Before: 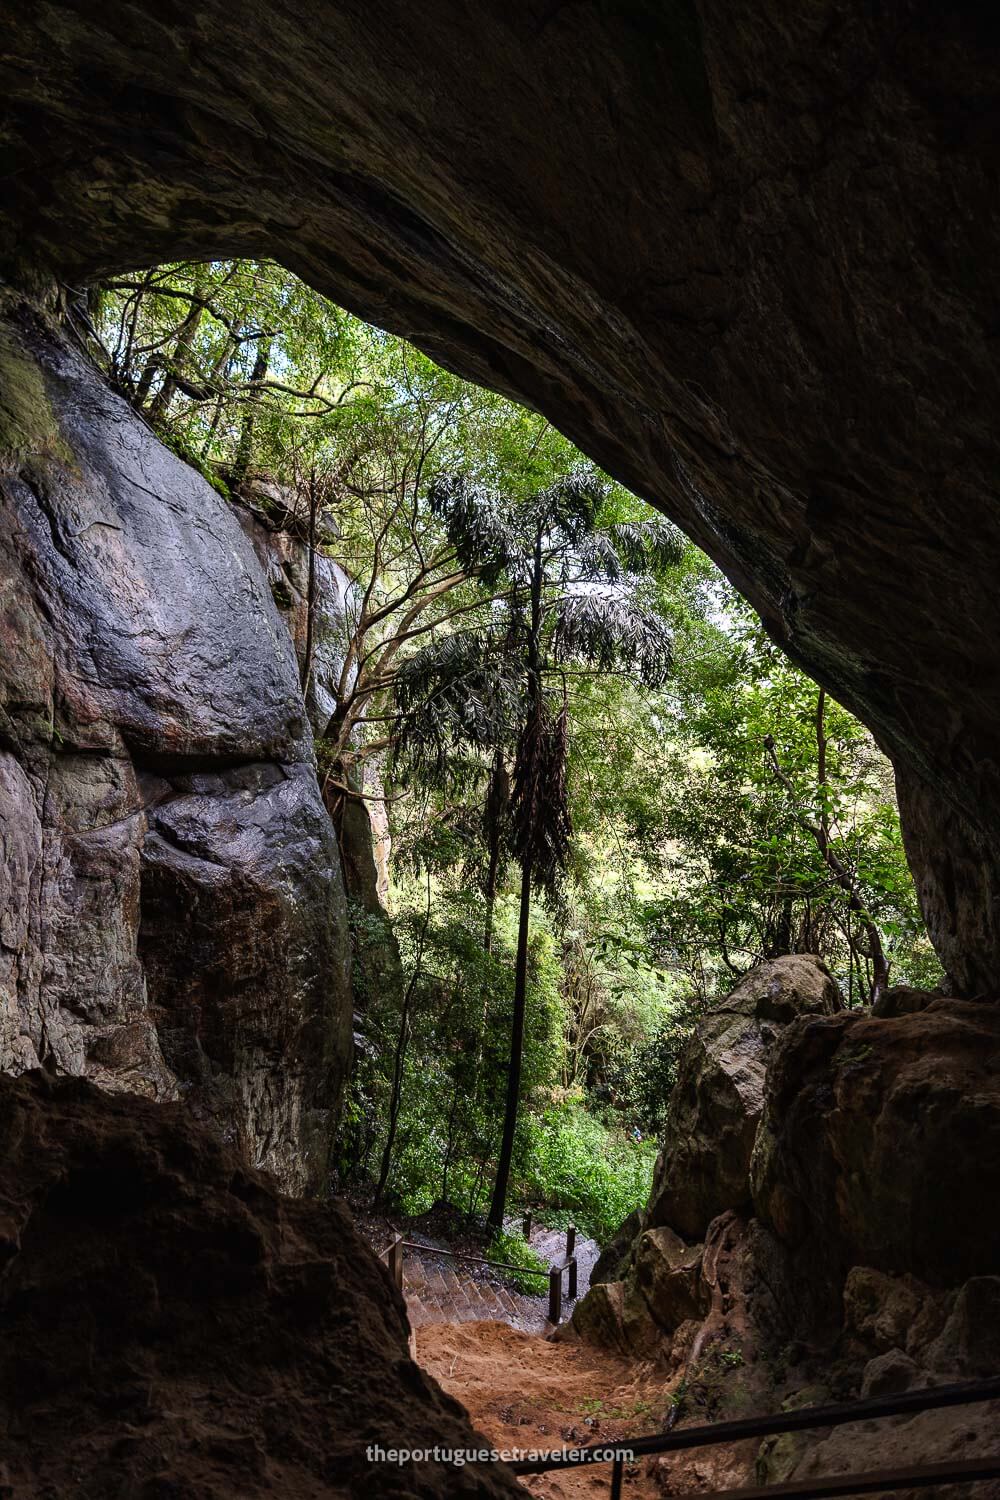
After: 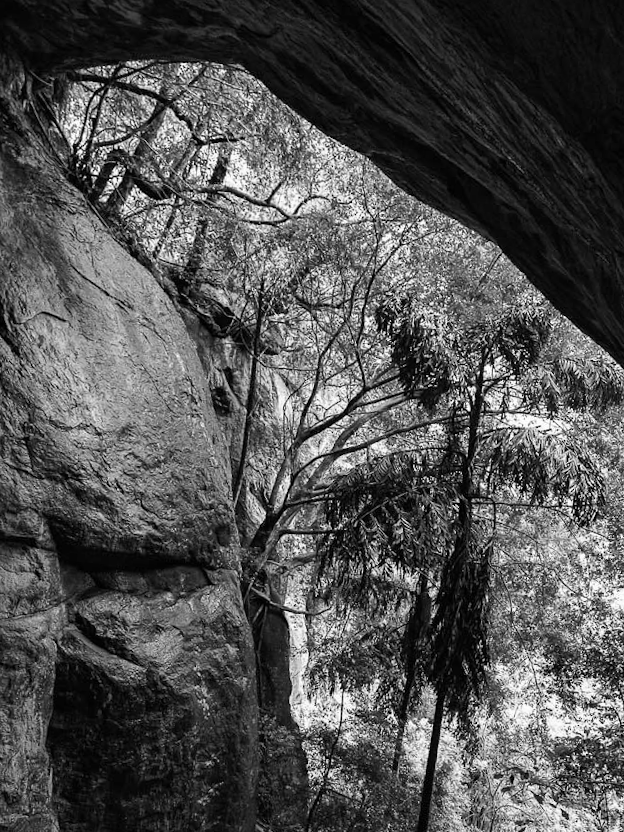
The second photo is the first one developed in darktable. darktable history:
crop and rotate: angle -4.99°, left 2.122%, top 6.945%, right 27.566%, bottom 30.519%
monochrome: on, module defaults
